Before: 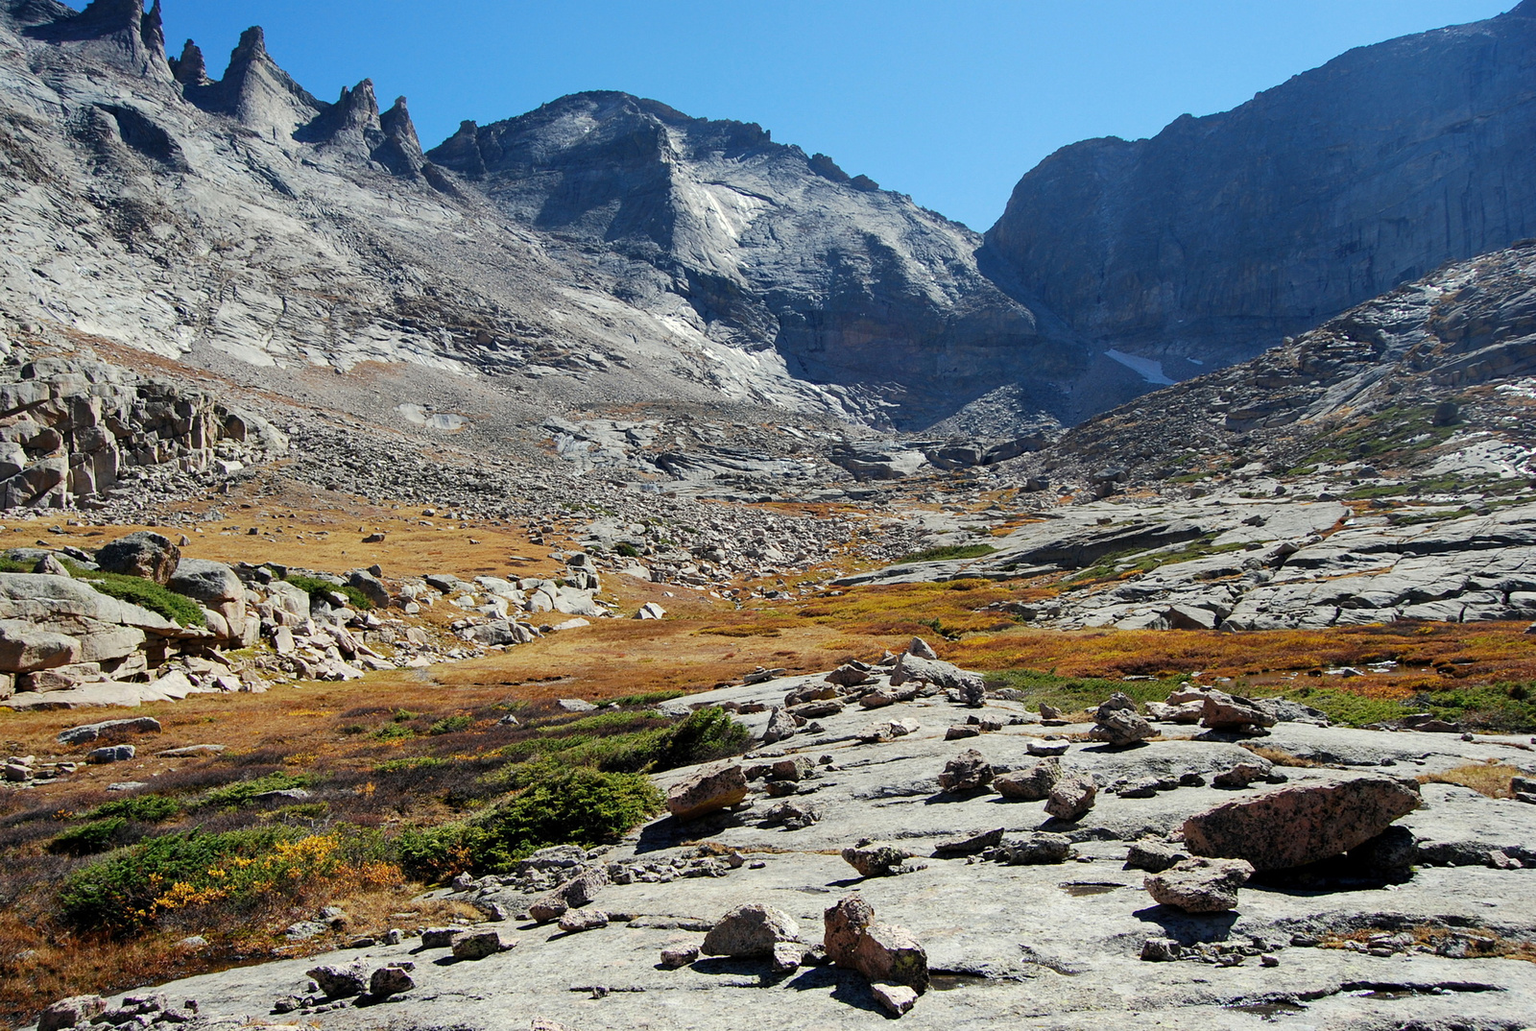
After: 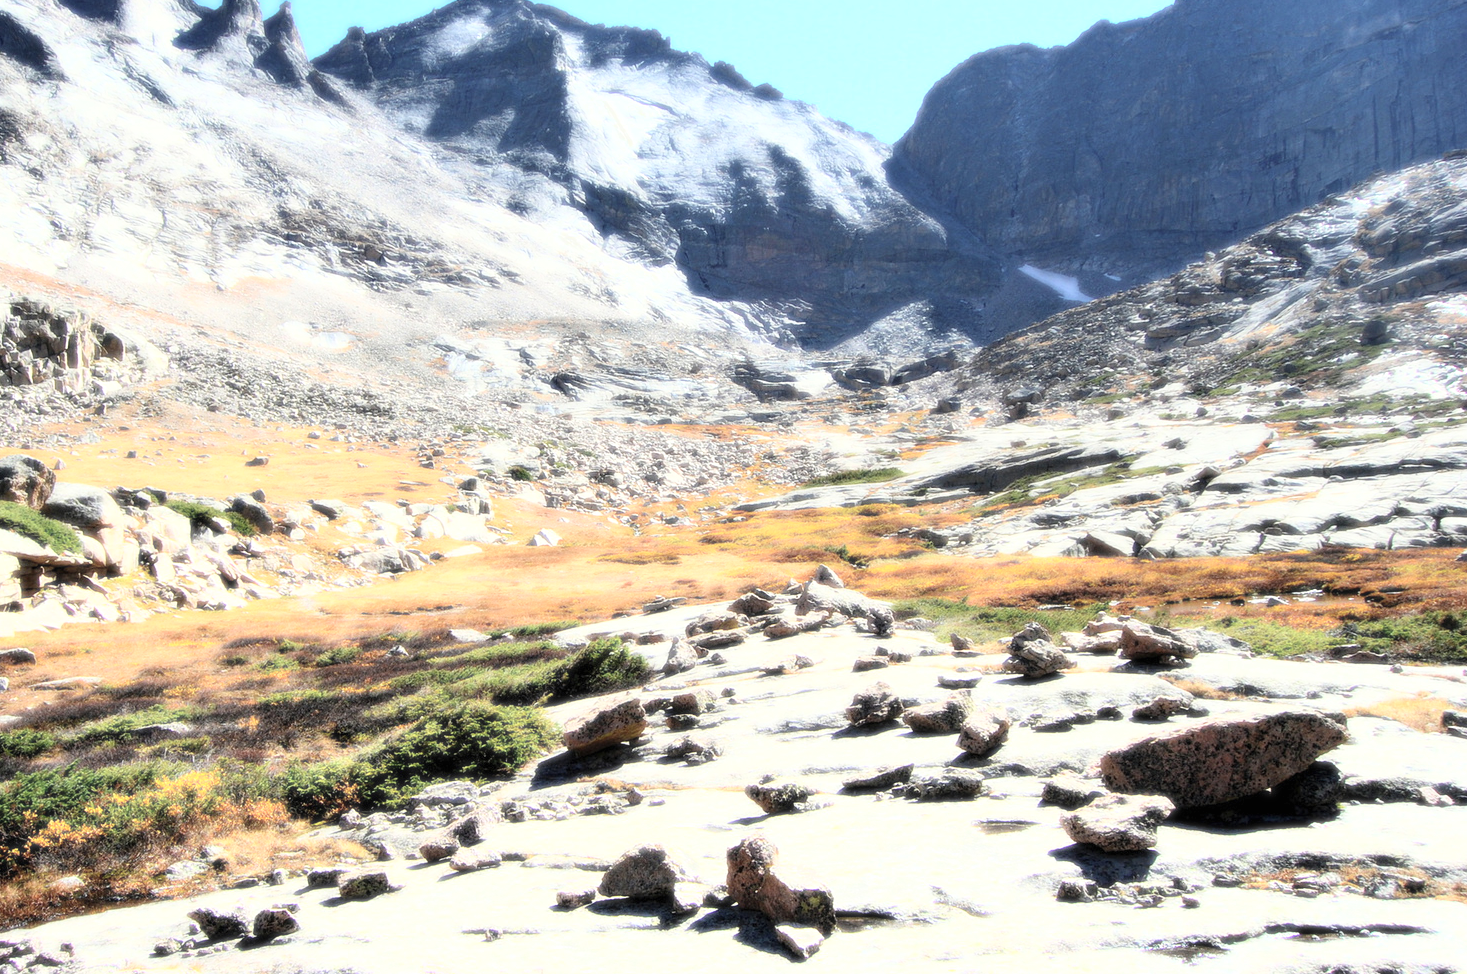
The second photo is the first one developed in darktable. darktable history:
exposure: black level correction 0, exposure 0.7 EV, compensate highlight preservation false
bloom: size 0%, threshold 54.82%, strength 8.31%
color correction: saturation 0.8
crop and rotate: left 8.262%, top 9.226%
contrast brightness saturation: contrast 0.05, brightness 0.06, saturation 0.01
